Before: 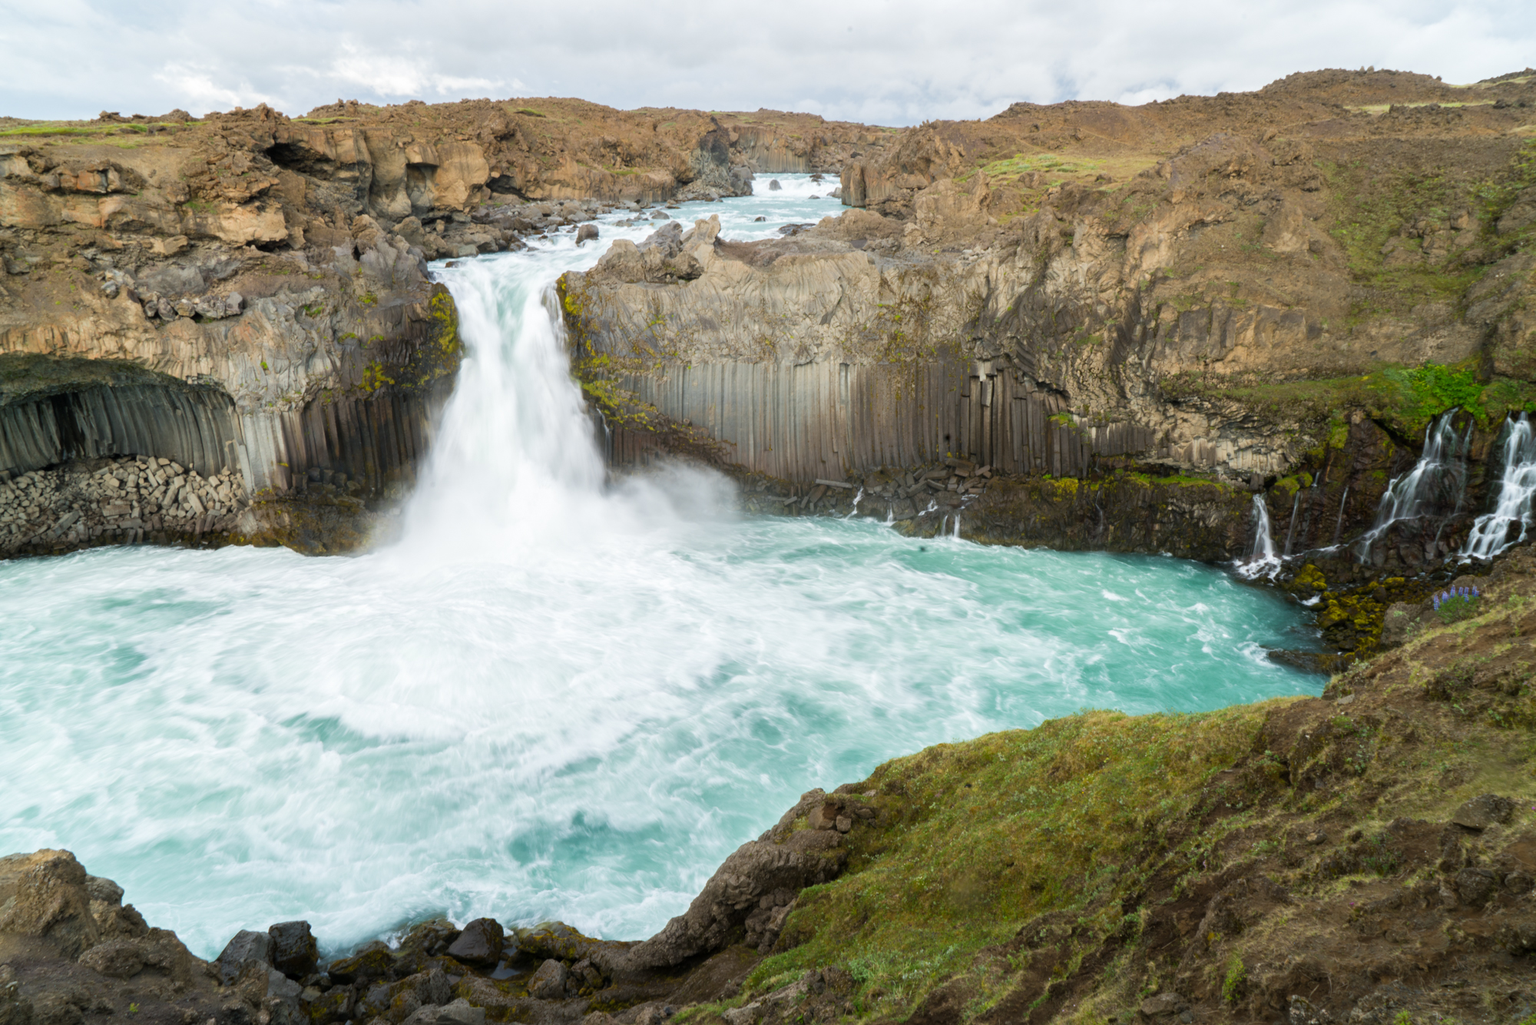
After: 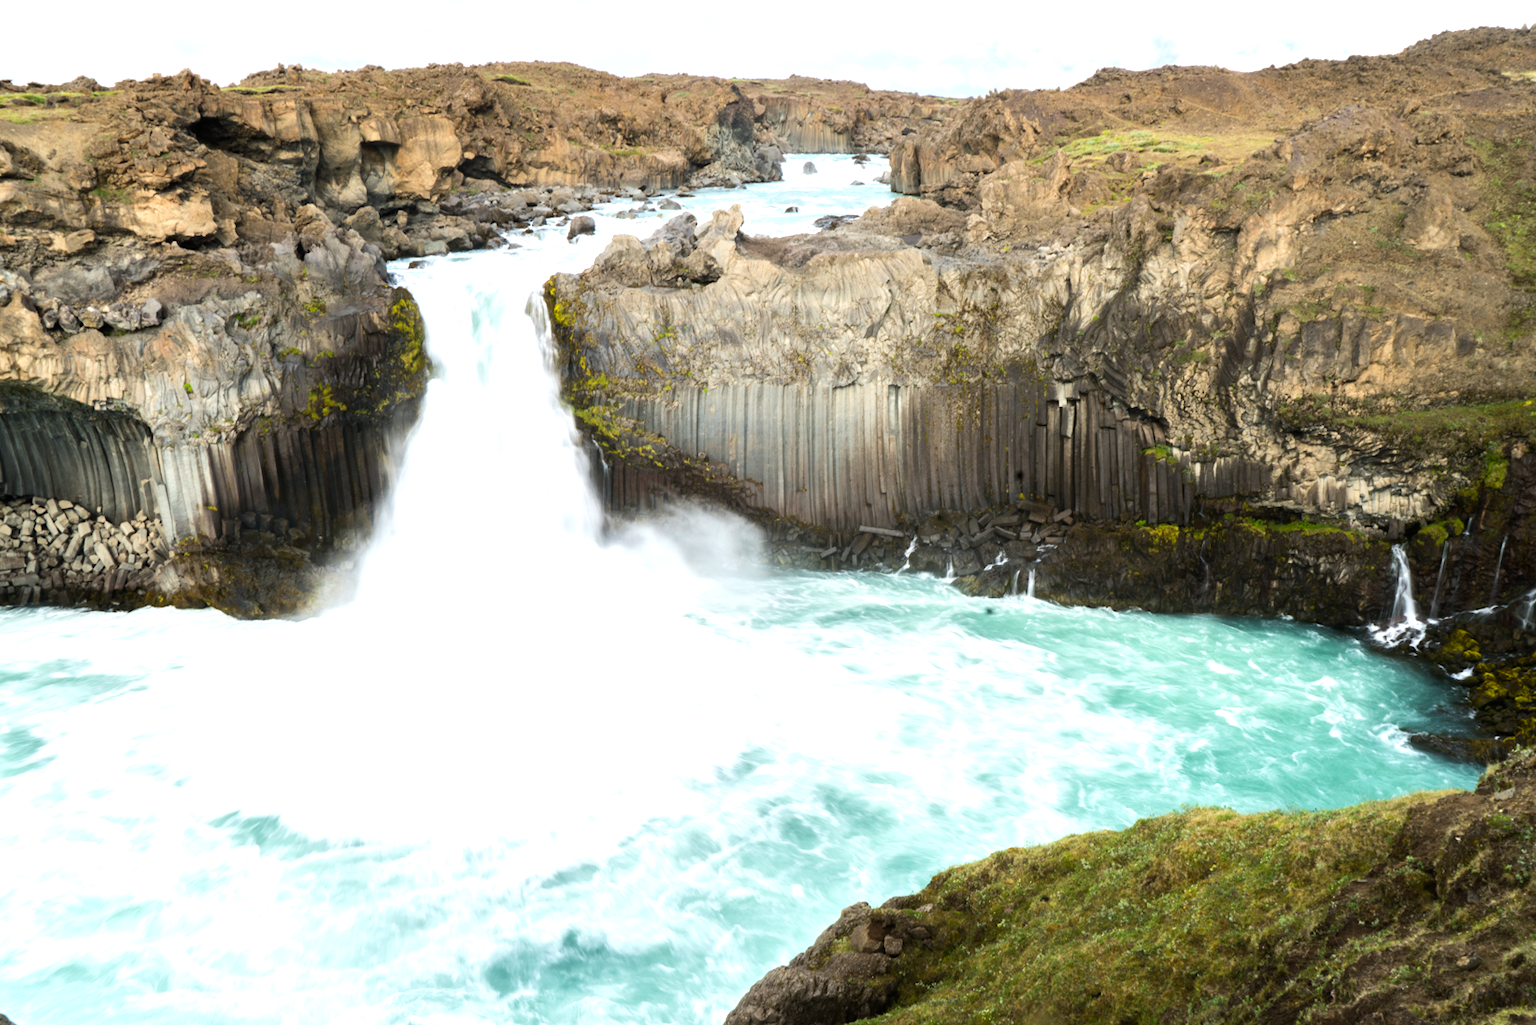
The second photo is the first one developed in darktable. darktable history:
tone equalizer: -8 EV -0.75 EV, -7 EV -0.7 EV, -6 EV -0.6 EV, -5 EV -0.4 EV, -3 EV 0.4 EV, -2 EV 0.6 EV, -1 EV 0.7 EV, +0 EV 0.75 EV, edges refinement/feathering 500, mask exposure compensation -1.57 EV, preserve details no
crop and rotate: left 7.196%, top 4.574%, right 10.605%, bottom 13.178%
